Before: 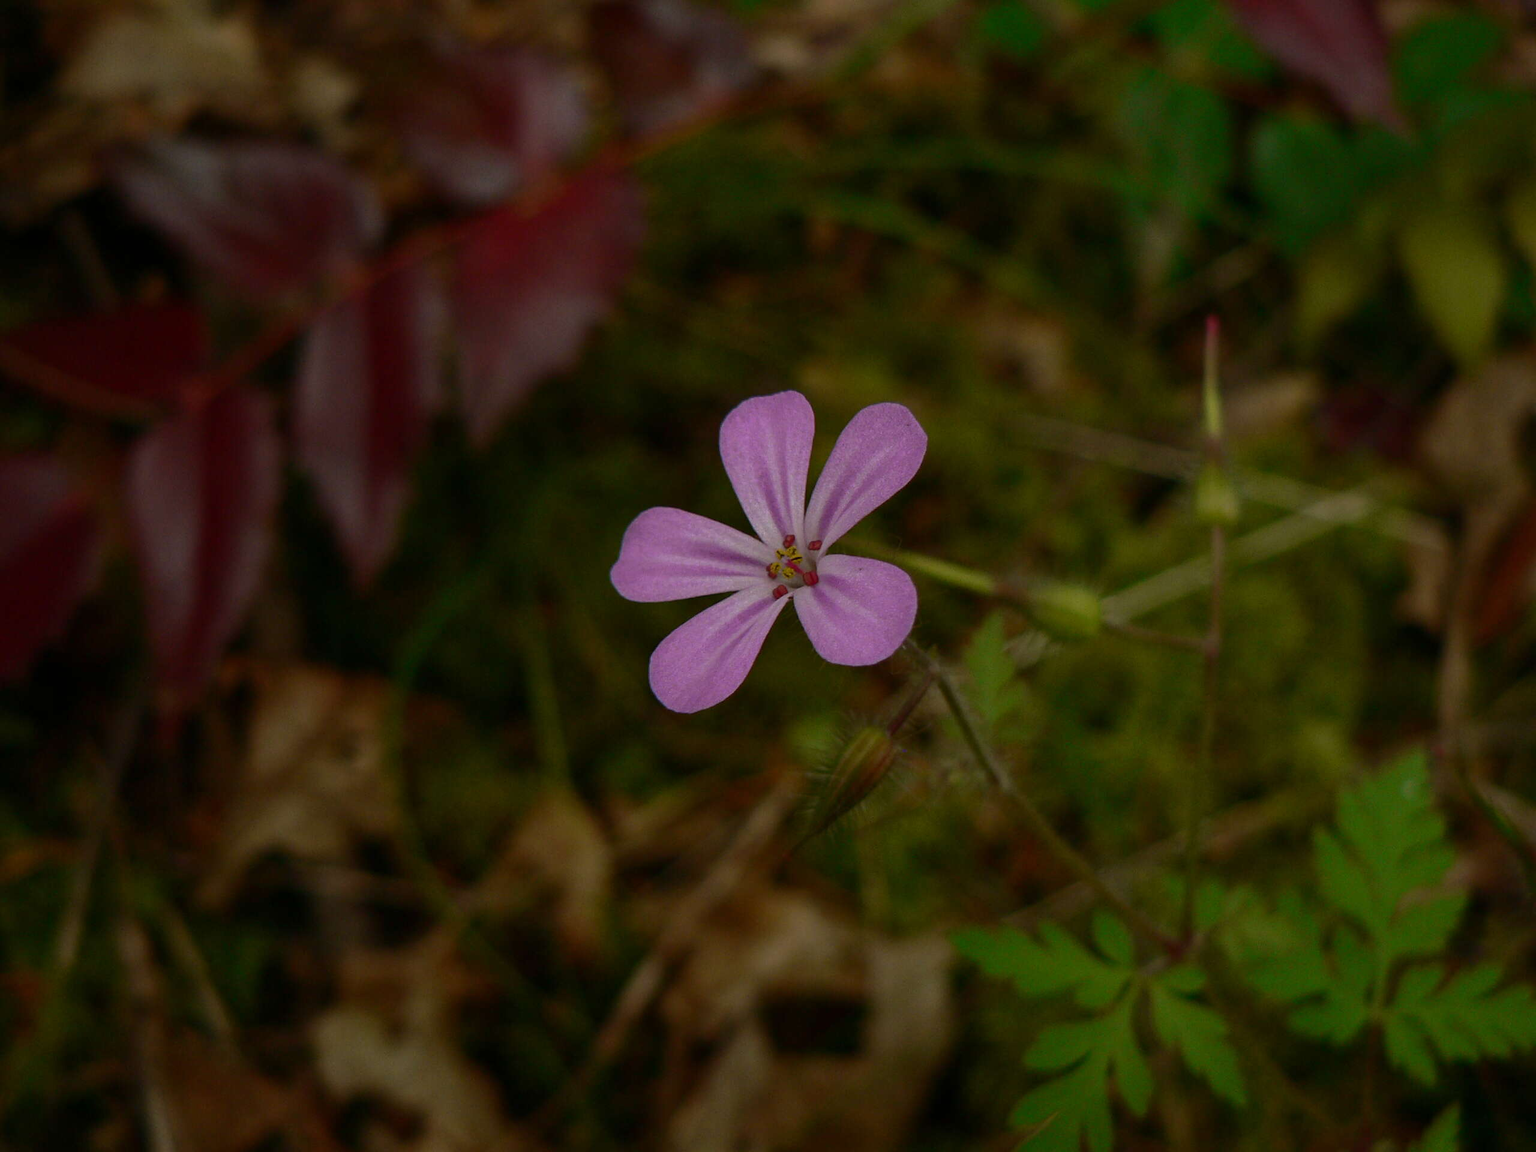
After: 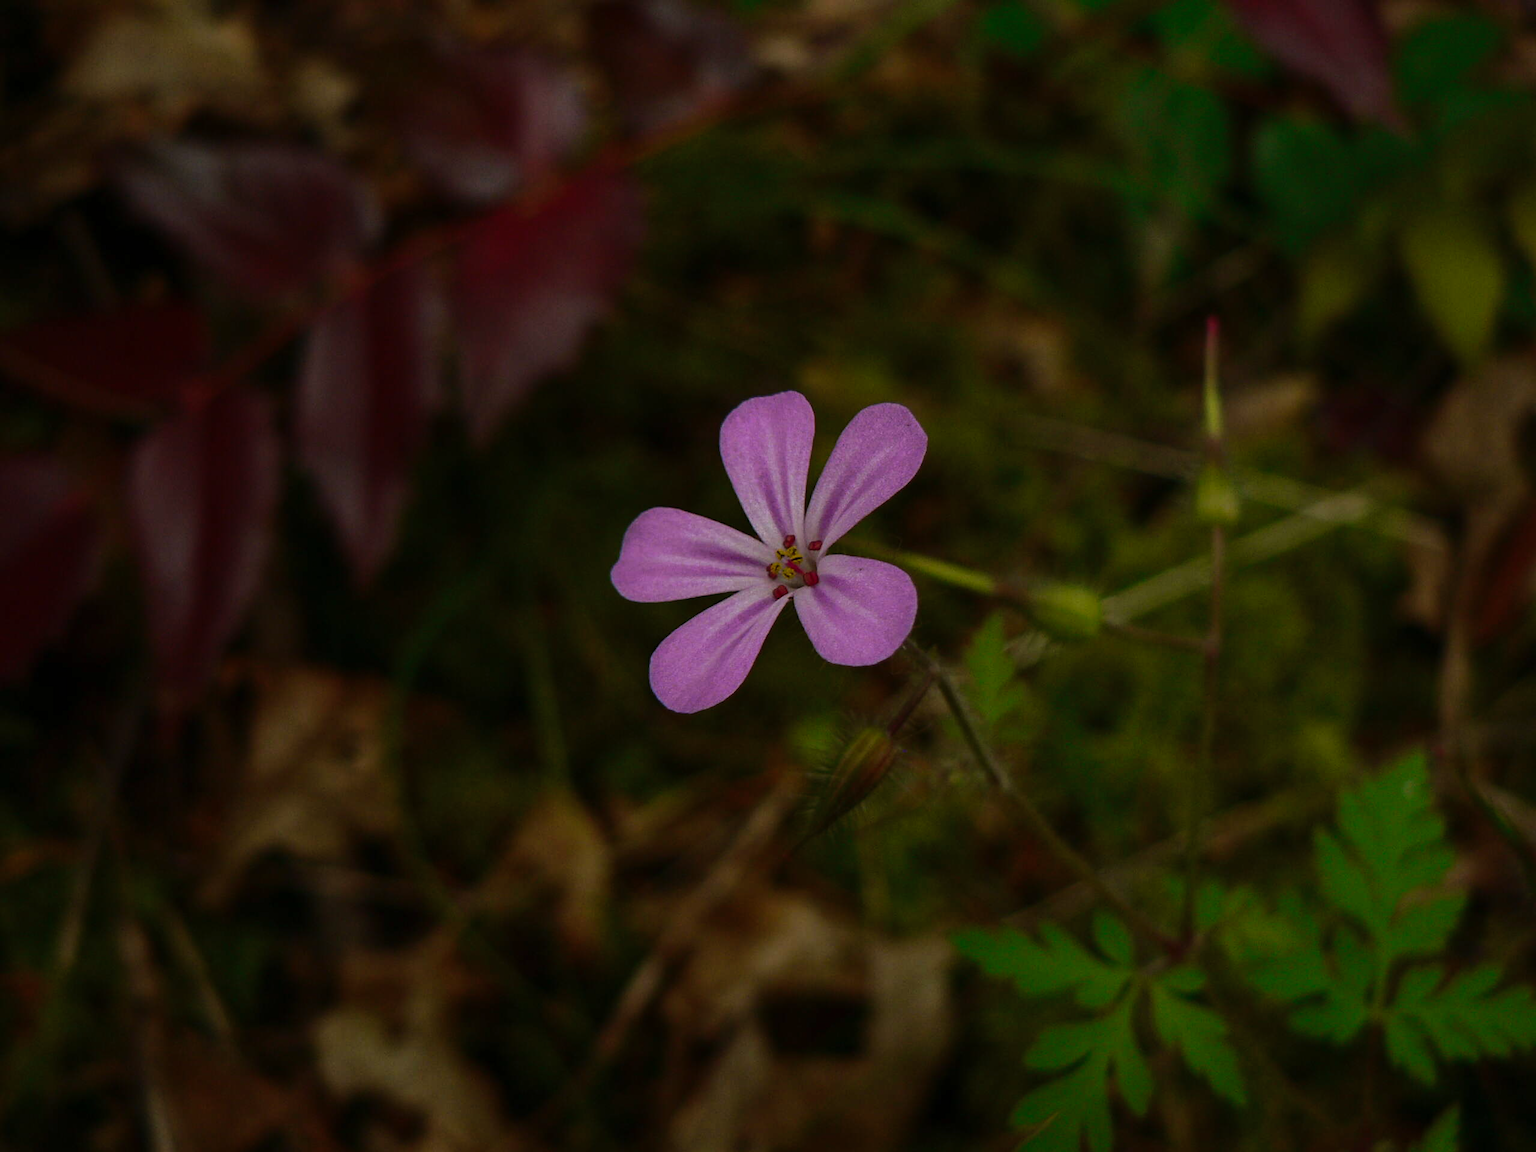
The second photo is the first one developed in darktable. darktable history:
tone curve: curves: ch0 [(0, 0) (0.003, 0.002) (0.011, 0.009) (0.025, 0.019) (0.044, 0.031) (0.069, 0.044) (0.1, 0.061) (0.136, 0.087) (0.177, 0.127) (0.224, 0.172) (0.277, 0.226) (0.335, 0.295) (0.399, 0.367) (0.468, 0.445) (0.543, 0.536) (0.623, 0.626) (0.709, 0.717) (0.801, 0.806) (0.898, 0.889) (1, 1)], preserve colors none
